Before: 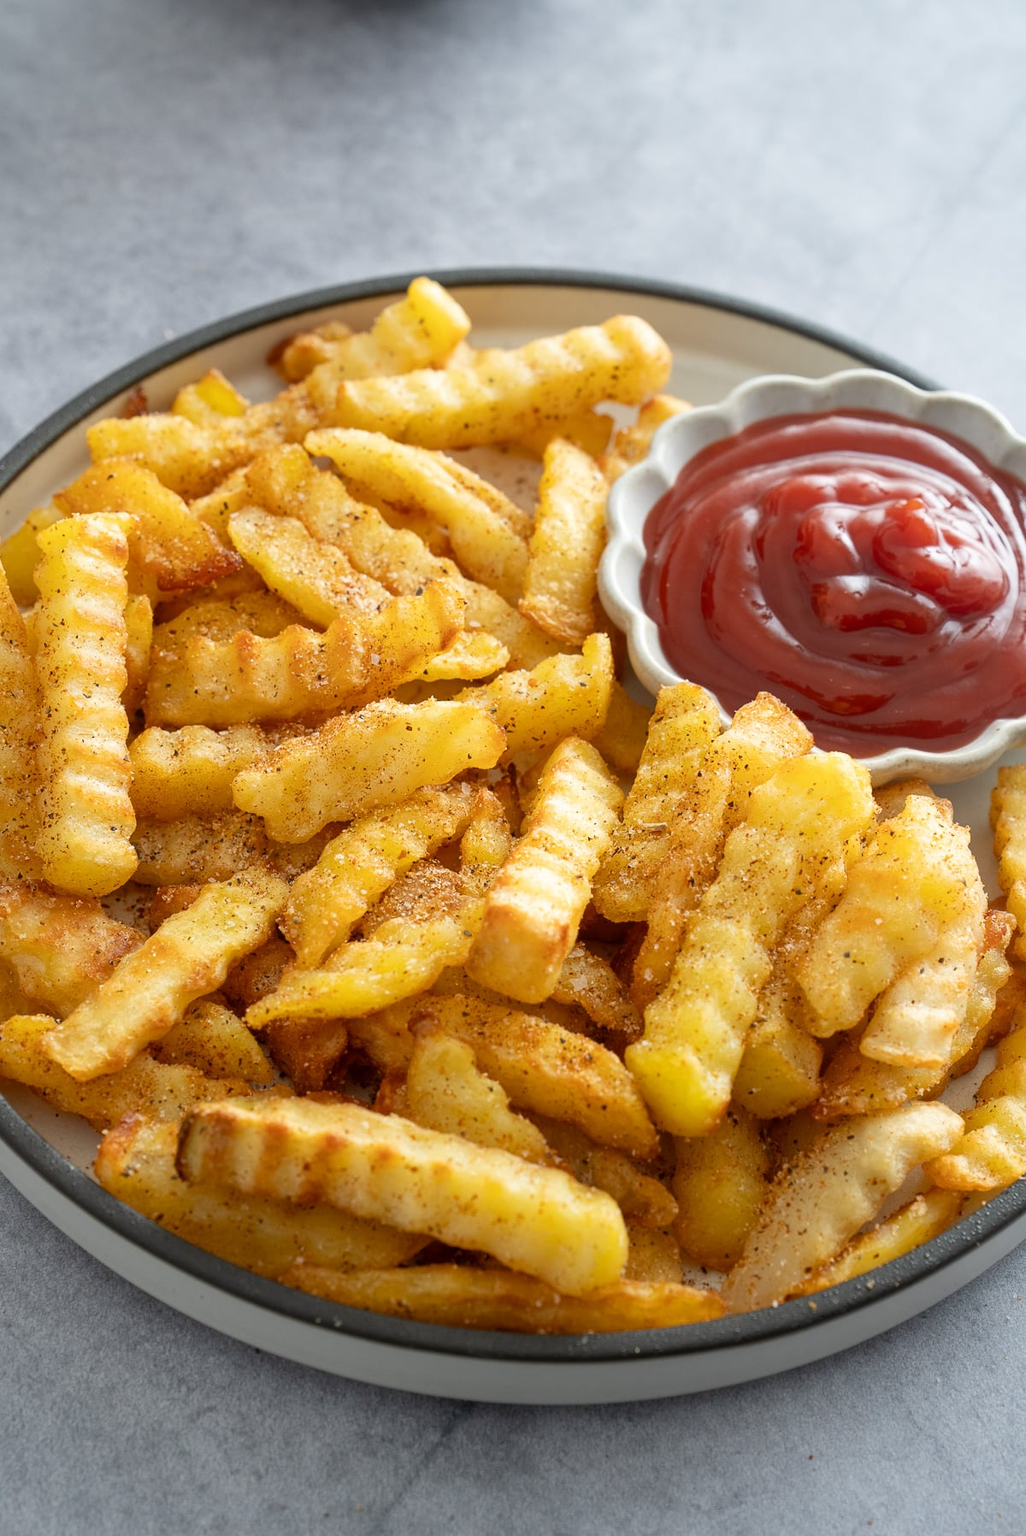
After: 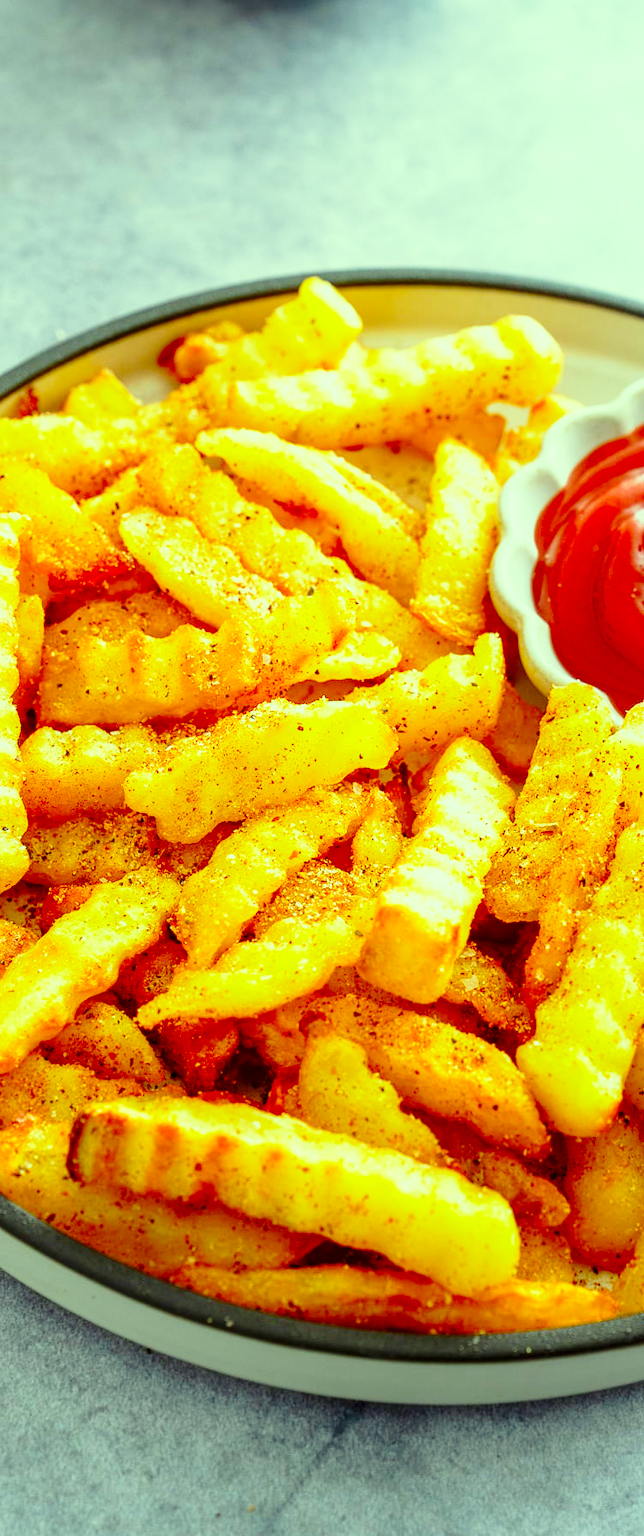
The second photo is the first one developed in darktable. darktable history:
color correction: highlights a* -10.84, highlights b* 9.89, saturation 1.71
base curve: curves: ch0 [(0, 0) (0.028, 0.03) (0.121, 0.232) (0.46, 0.748) (0.859, 0.968) (1, 1)], preserve colors none
local contrast: on, module defaults
crop: left 10.621%, right 26.537%
